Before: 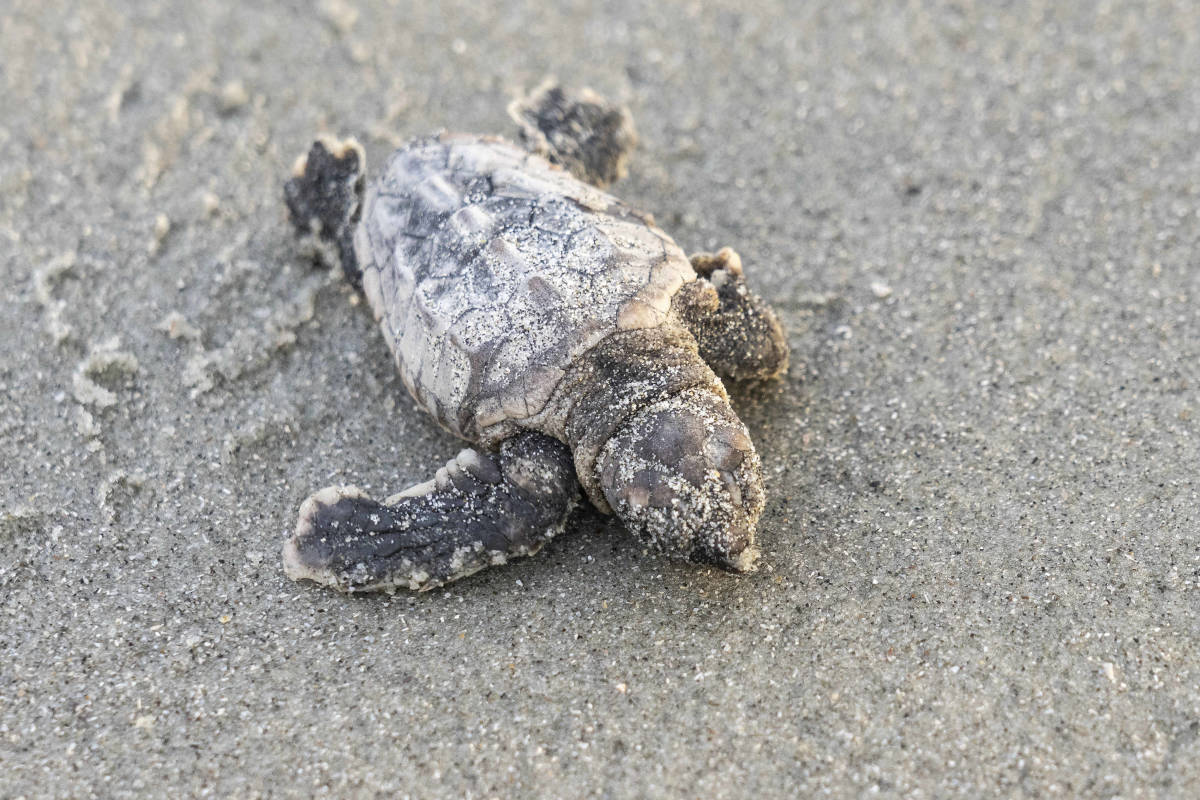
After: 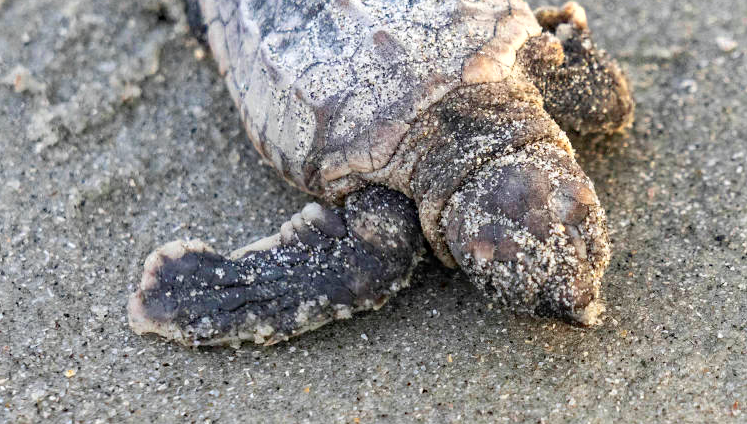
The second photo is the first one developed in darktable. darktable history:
haze removal: compatibility mode true, adaptive false
color correction: highlights b* 0.059
crop: left 12.974%, top 30.862%, right 24.76%, bottom 16.025%
color zones: curves: ch0 [(0.004, 0.305) (0.261, 0.623) (0.389, 0.399) (0.708, 0.571) (0.947, 0.34)]; ch1 [(0.025, 0.645) (0.229, 0.584) (0.326, 0.551) (0.484, 0.262) (0.757, 0.643)]
